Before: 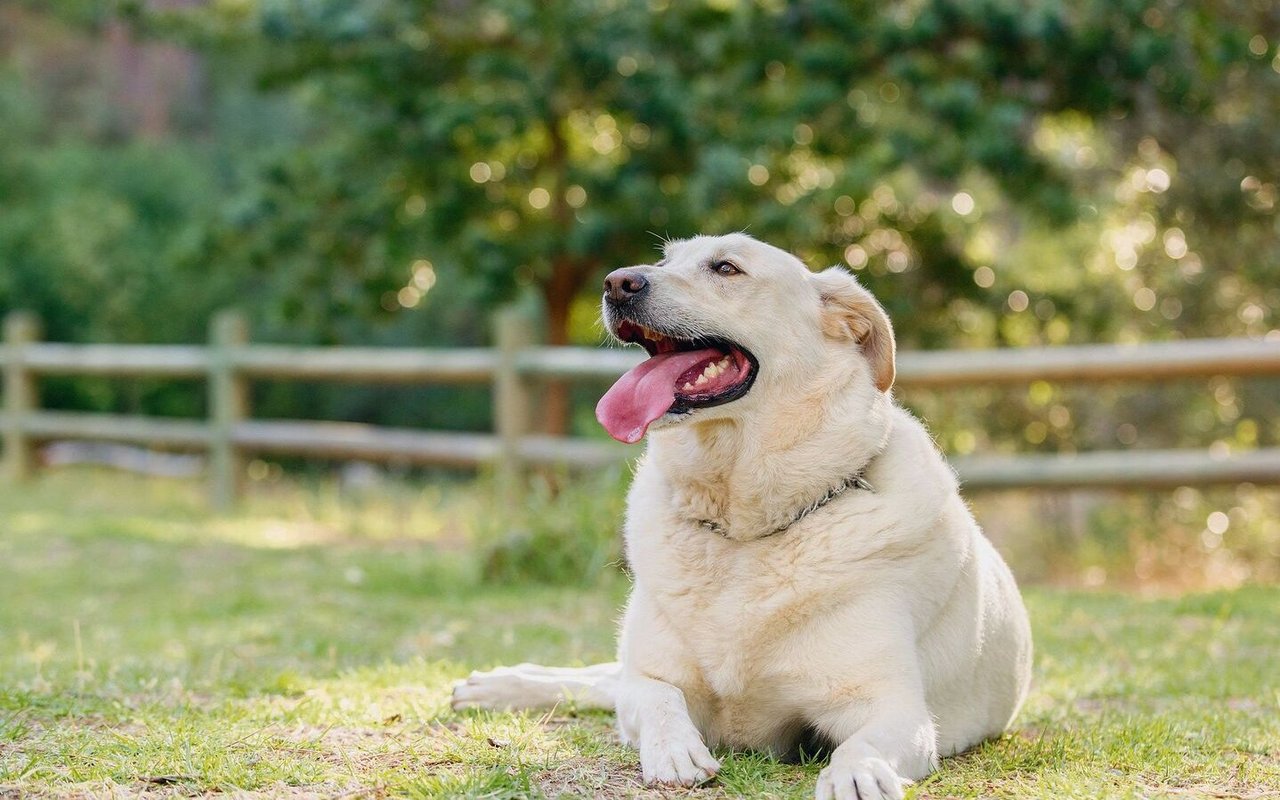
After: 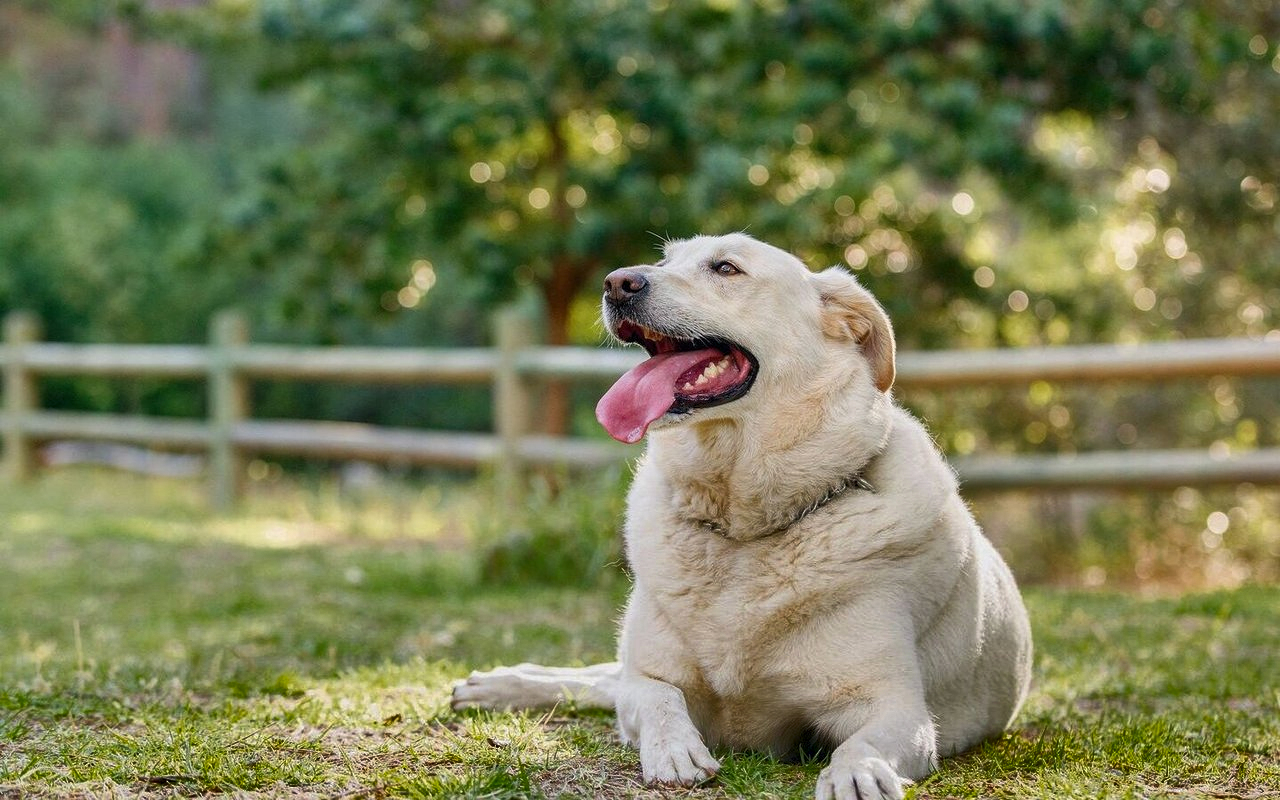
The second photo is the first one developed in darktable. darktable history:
shadows and highlights: shadows 19.13, highlights -83.41, soften with gaussian
local contrast: highlights 100%, shadows 100%, detail 120%, midtone range 0.2
